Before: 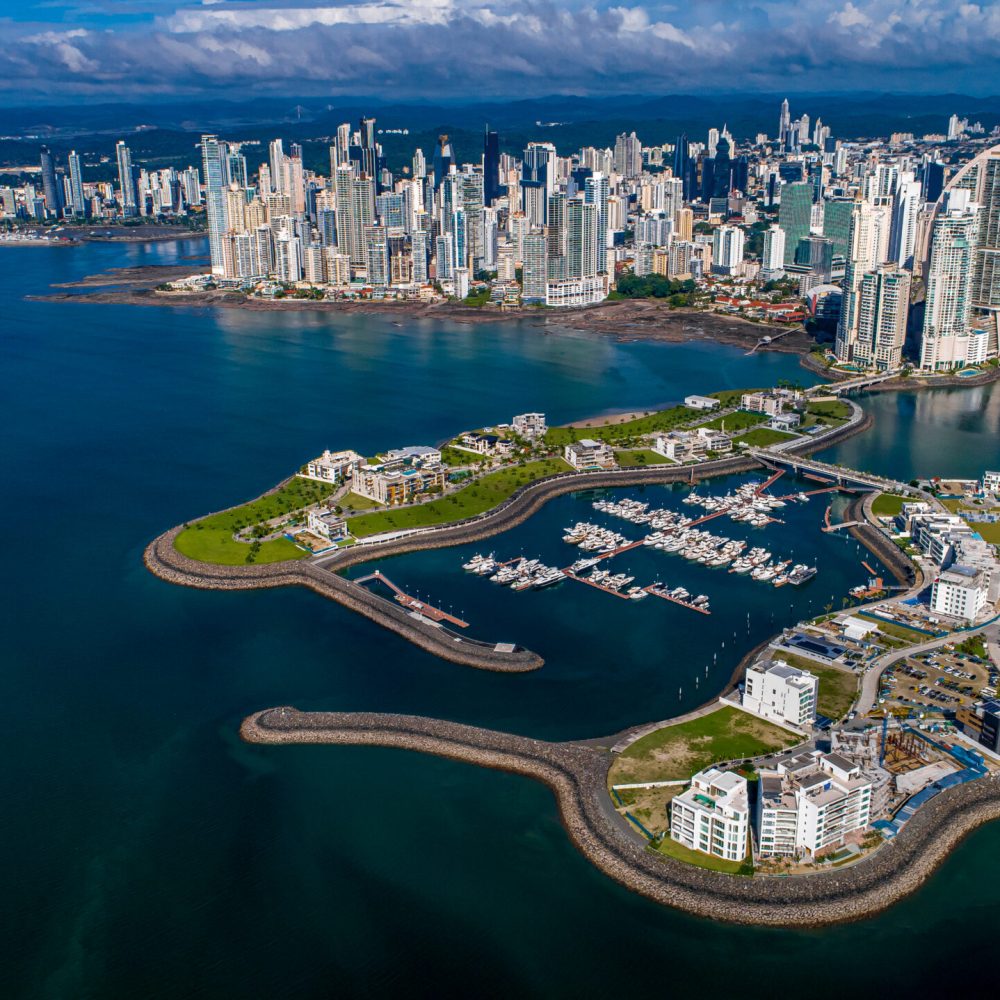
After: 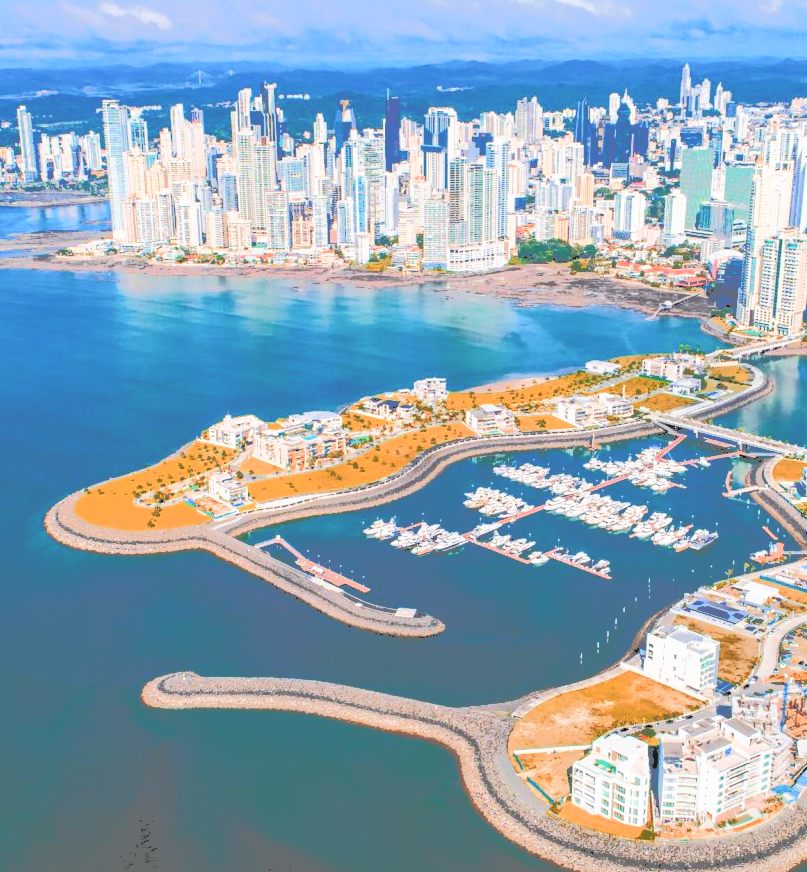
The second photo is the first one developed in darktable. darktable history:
exposure: black level correction 0.002, exposure 1.991 EV, compensate highlight preservation false
filmic rgb: black relative exposure -4.41 EV, white relative exposure 5 EV, hardness 2.2, latitude 39.96%, contrast 1.153, highlights saturation mix 11.32%, shadows ↔ highlights balance 1.14%
tone equalizer: edges refinement/feathering 500, mask exposure compensation -1.57 EV, preserve details no
contrast brightness saturation: contrast 0.285
crop: left 9.986%, top 3.558%, right 9.265%, bottom 9.159%
tone curve: curves: ch0 [(0, 0) (0.003, 0.449) (0.011, 0.449) (0.025, 0.449) (0.044, 0.45) (0.069, 0.453) (0.1, 0.453) (0.136, 0.455) (0.177, 0.458) (0.224, 0.462) (0.277, 0.47) (0.335, 0.491) (0.399, 0.522) (0.468, 0.561) (0.543, 0.619) (0.623, 0.69) (0.709, 0.756) (0.801, 0.802) (0.898, 0.825) (1, 1)], color space Lab, independent channels, preserve colors none
color zones: curves: ch2 [(0, 0.5) (0.084, 0.497) (0.323, 0.335) (0.4, 0.497) (1, 0.5)]
